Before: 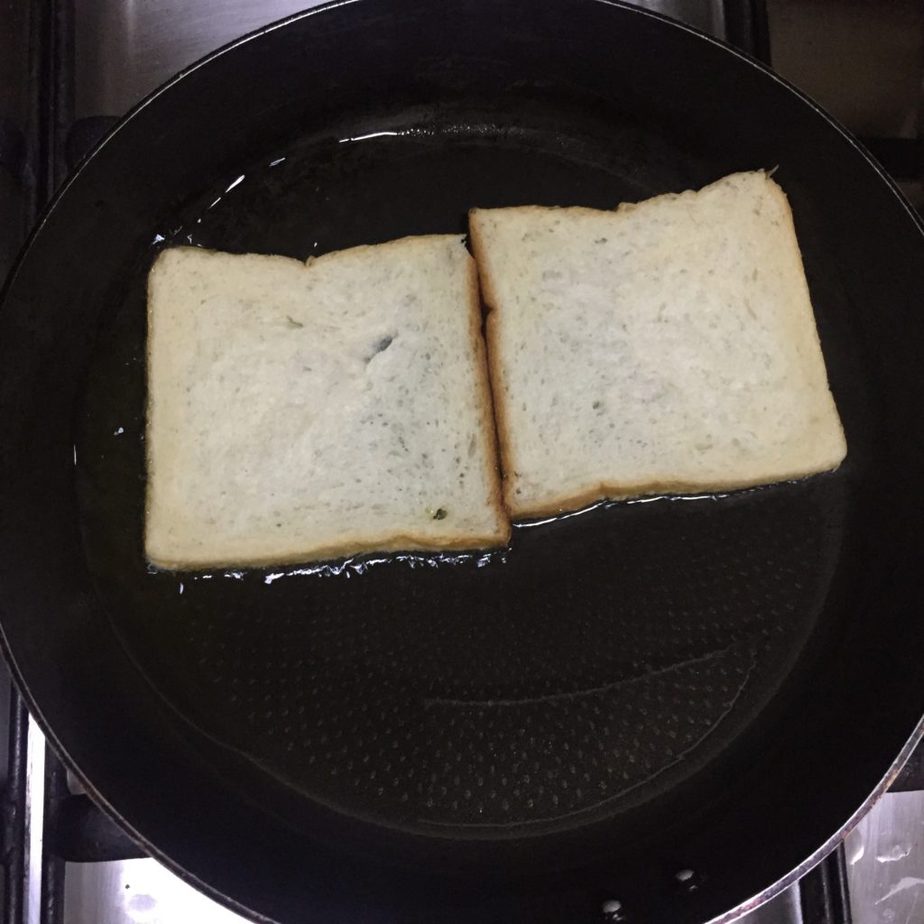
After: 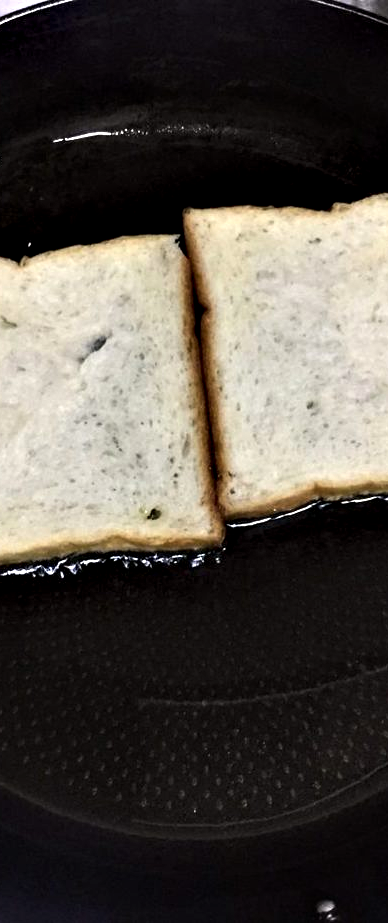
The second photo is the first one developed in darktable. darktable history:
contrast equalizer: octaves 7, y [[0.6 ×6], [0.55 ×6], [0 ×6], [0 ×6], [0 ×6]]
tone equalizer: -8 EV -0.448 EV, -7 EV -0.397 EV, -6 EV -0.319 EV, -5 EV -0.219 EV, -3 EV 0.2 EV, -2 EV 0.332 EV, -1 EV 0.373 EV, +0 EV 0.432 EV, edges refinement/feathering 500, mask exposure compensation -1.57 EV, preserve details no
crop: left 30.993%, right 26.968%
